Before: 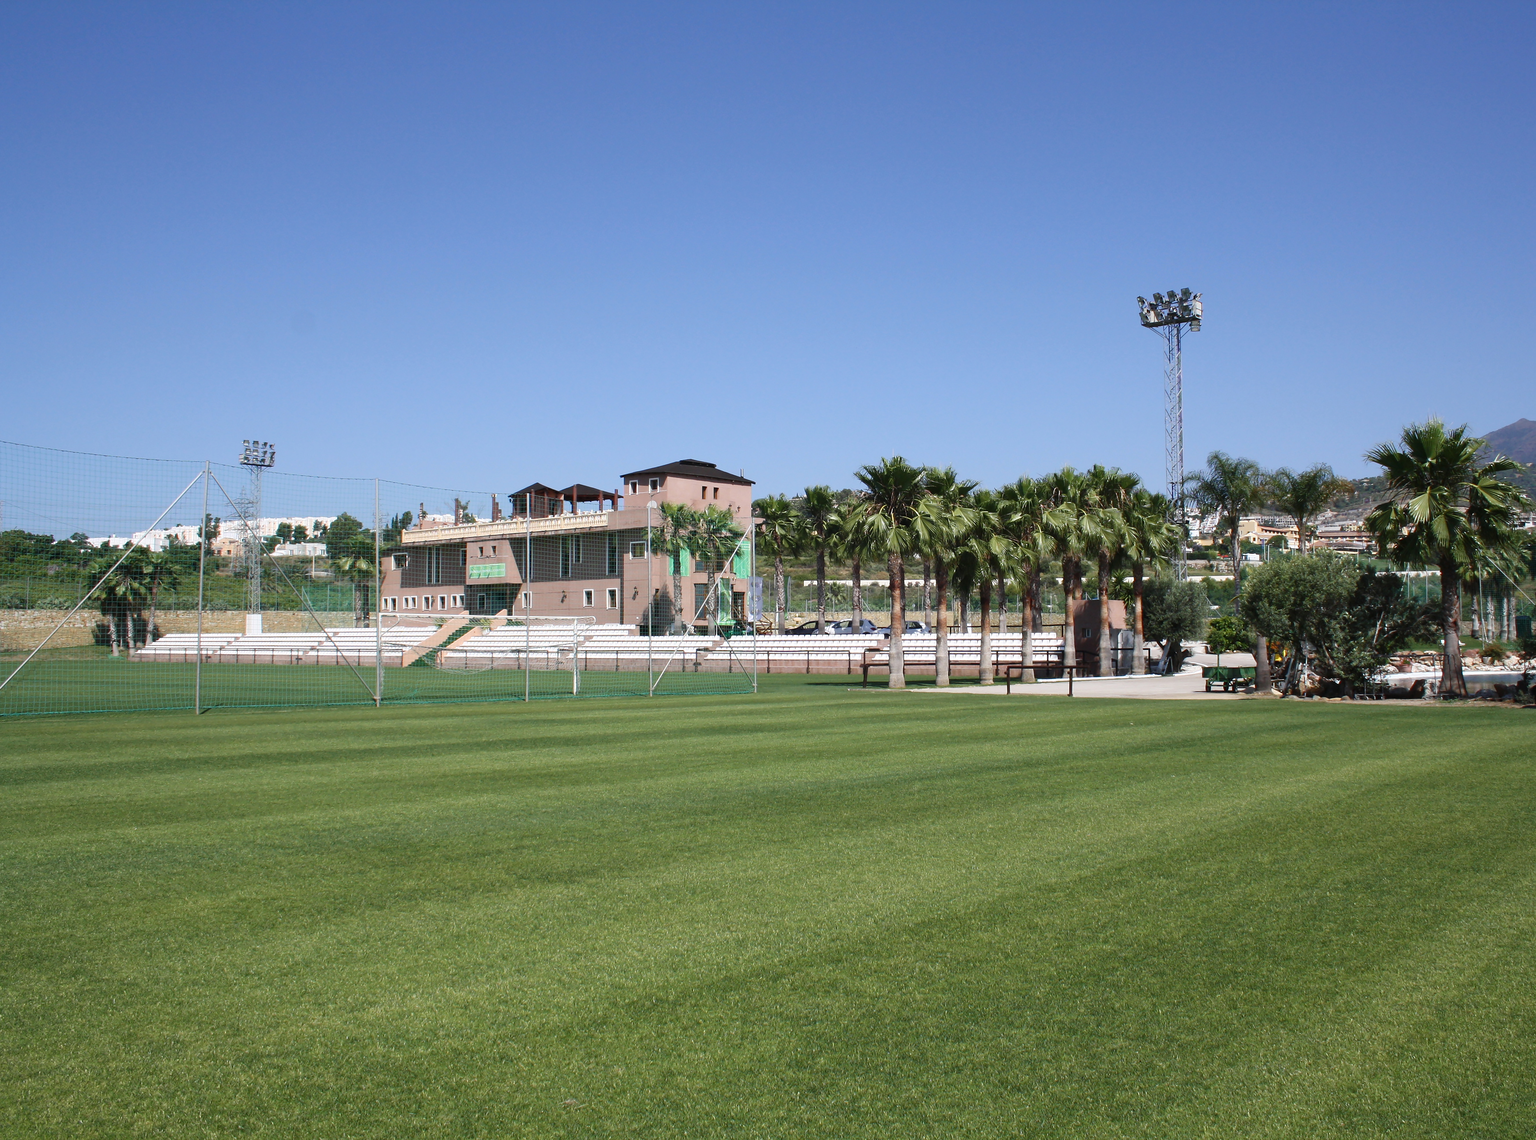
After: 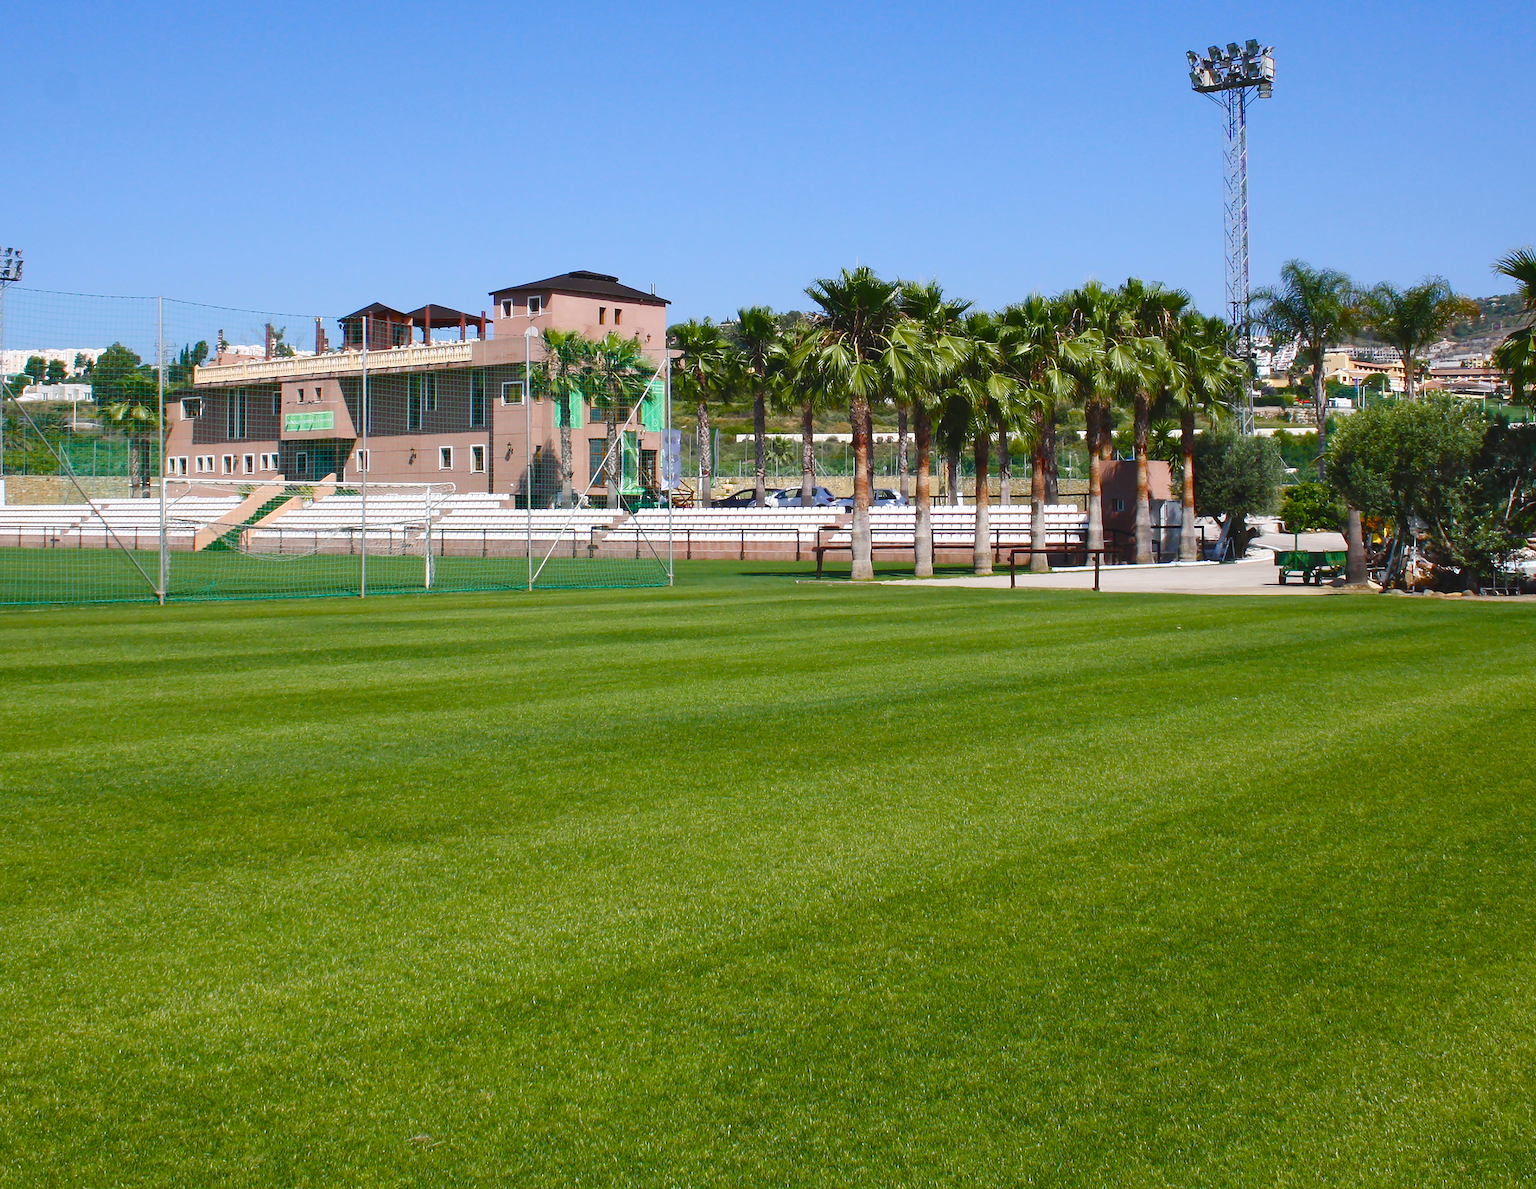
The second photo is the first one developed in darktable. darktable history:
color balance rgb: shadows lift › luminance -9.648%, global offset › luminance 0.496%, linear chroma grading › global chroma 20.022%, perceptual saturation grading › global saturation 40.918%, perceptual saturation grading › highlights -50.195%, perceptual saturation grading › shadows 31.221%, global vibrance 20.177%
crop: left 16.832%, top 22.73%, right 9.078%
sharpen: on, module defaults
